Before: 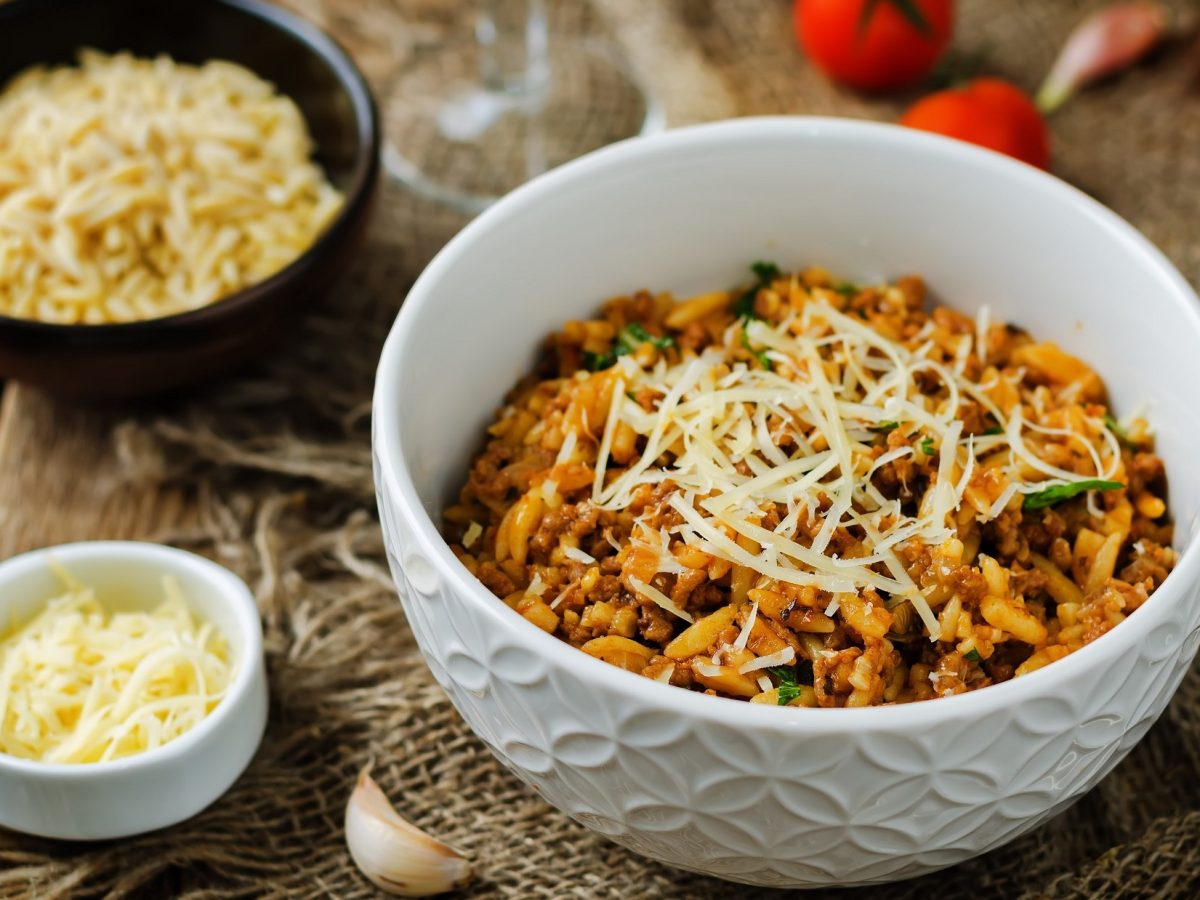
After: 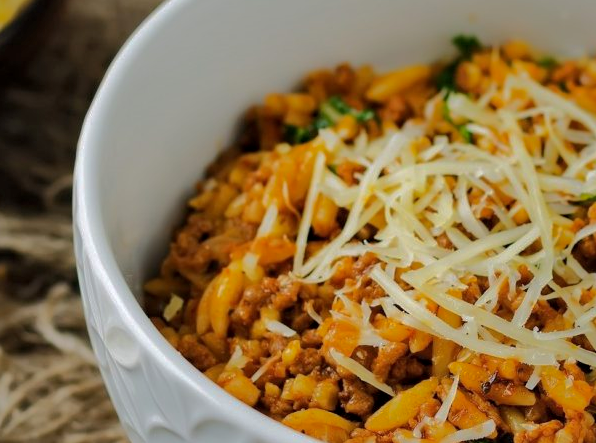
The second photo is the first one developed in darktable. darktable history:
local contrast: highlights 107%, shadows 103%, detail 119%, midtone range 0.2
crop: left 24.93%, top 25.249%, right 25.377%, bottom 25.459%
shadows and highlights: shadows 25.64, highlights -70.86, shadows color adjustment 98.01%, highlights color adjustment 58.9%
